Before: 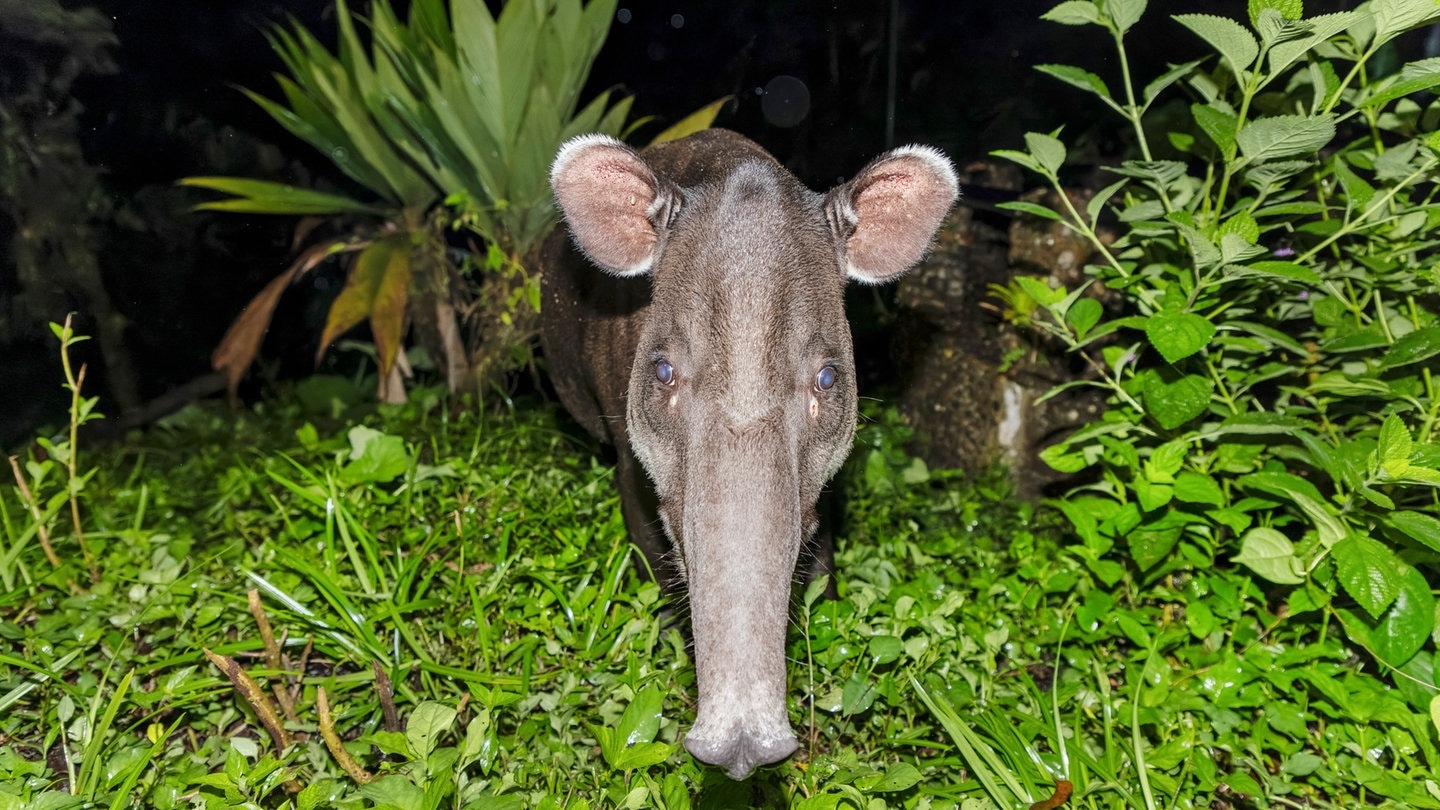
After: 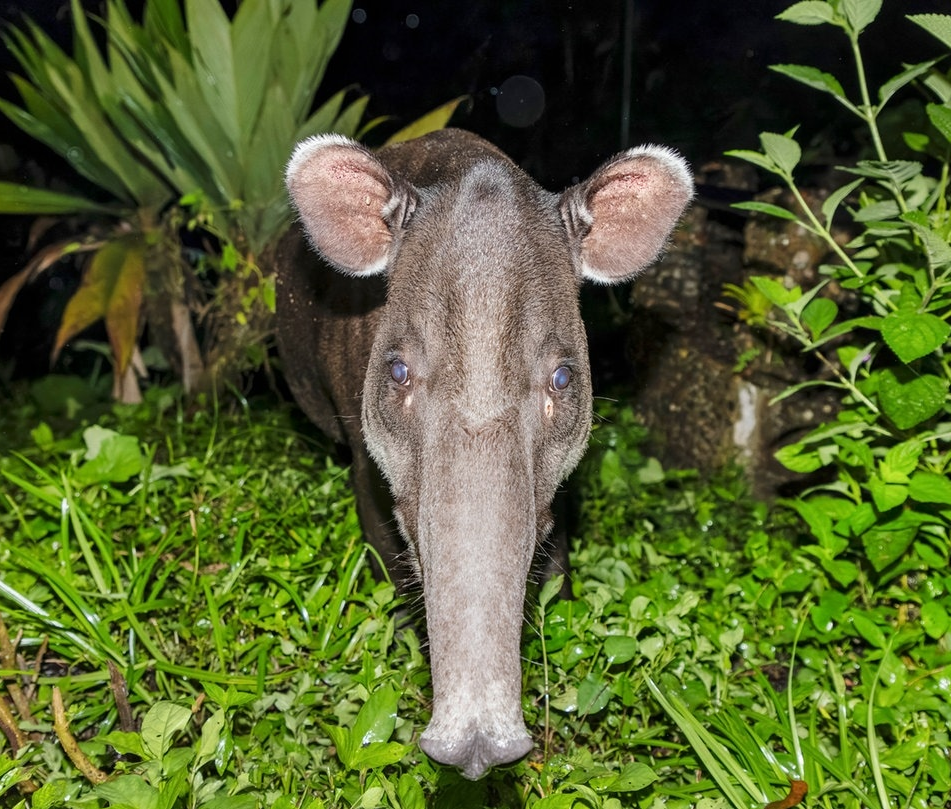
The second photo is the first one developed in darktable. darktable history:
crop and rotate: left 18.442%, right 15.508%
